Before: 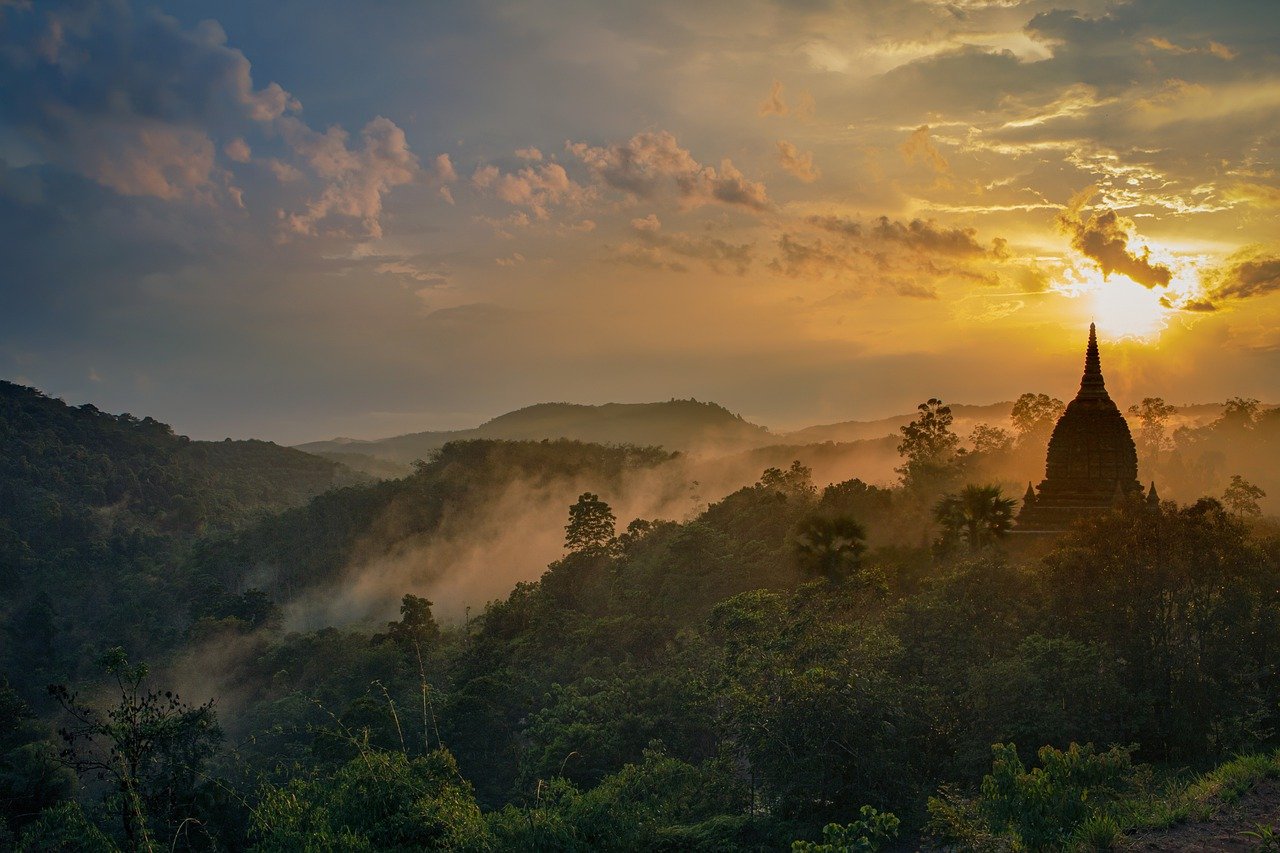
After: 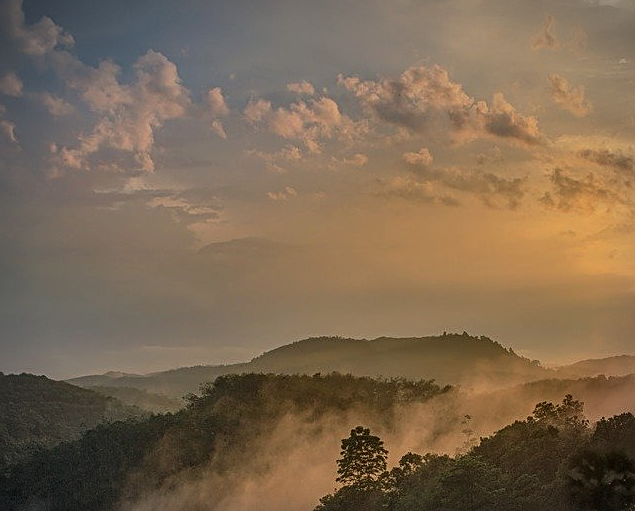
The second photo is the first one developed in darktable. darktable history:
vignetting: fall-off start 88.72%, fall-off radius 43.42%, width/height ratio 1.167
crop: left 17.881%, top 7.851%, right 32.499%, bottom 32.13%
sharpen: on, module defaults
exposure: black level correction -0.003, exposure 0.045 EV, compensate highlight preservation false
local contrast: detail 130%
